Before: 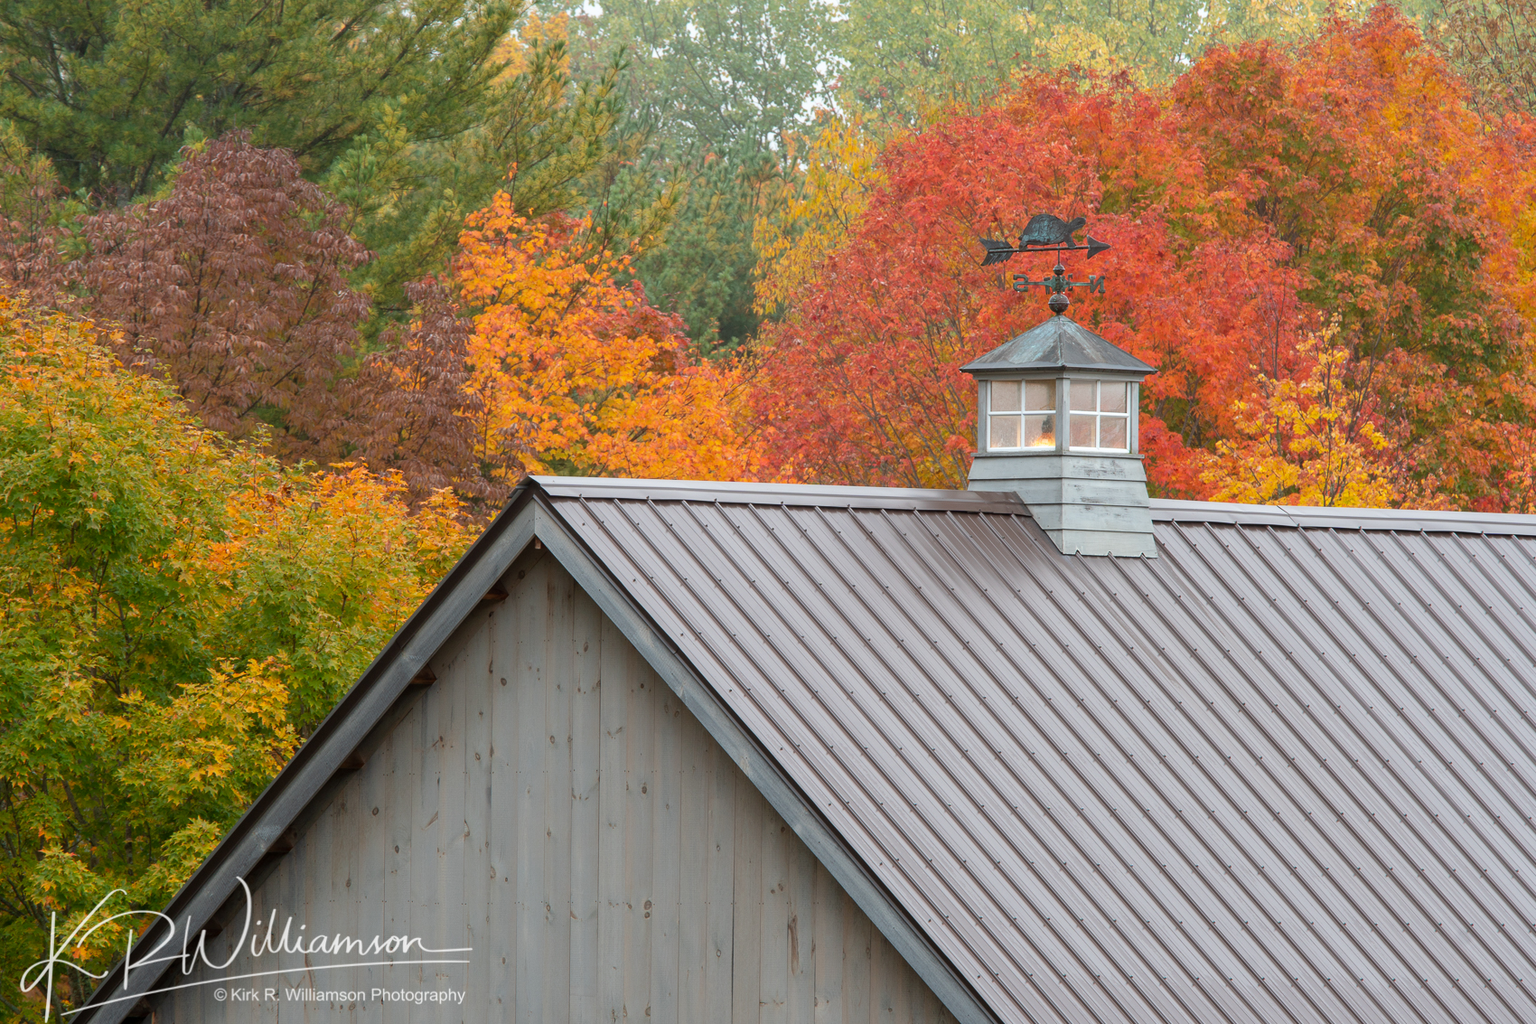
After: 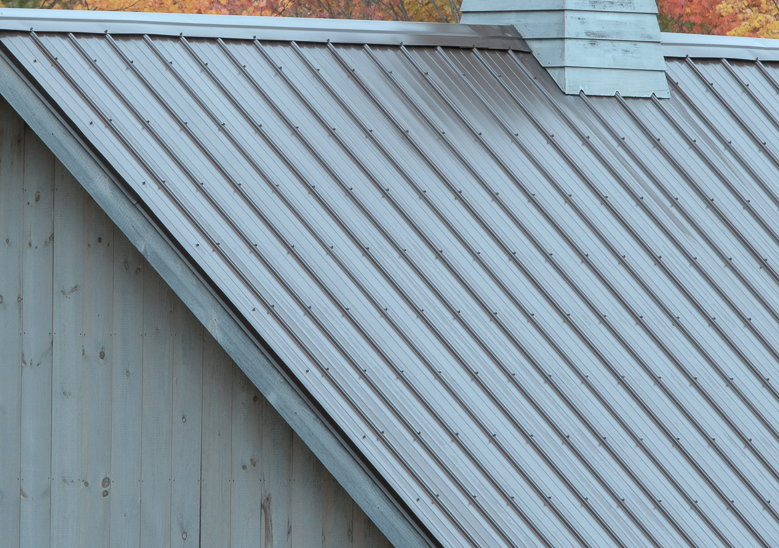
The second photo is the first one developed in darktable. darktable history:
crop: left 35.976%, top 45.819%, right 18.162%, bottom 5.807%
color correction: highlights a* -12.64, highlights b* -18.1, saturation 0.7
